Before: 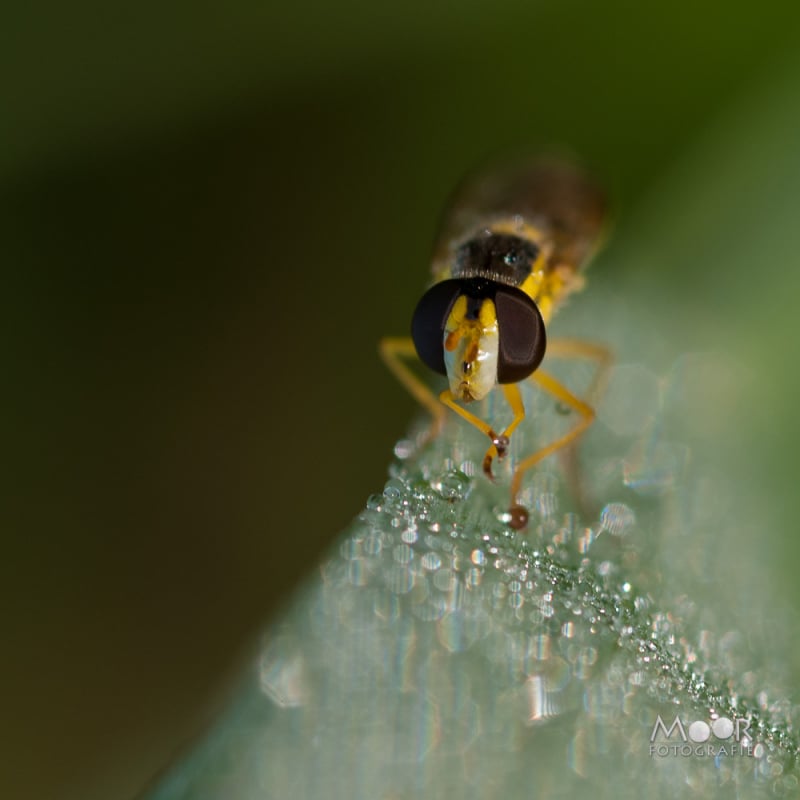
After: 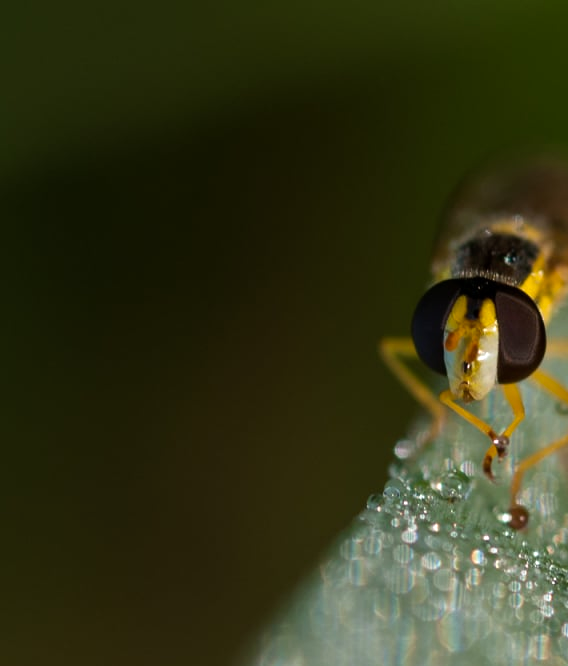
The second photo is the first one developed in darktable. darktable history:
color balance: contrast 10%
crop: right 28.885%, bottom 16.626%
